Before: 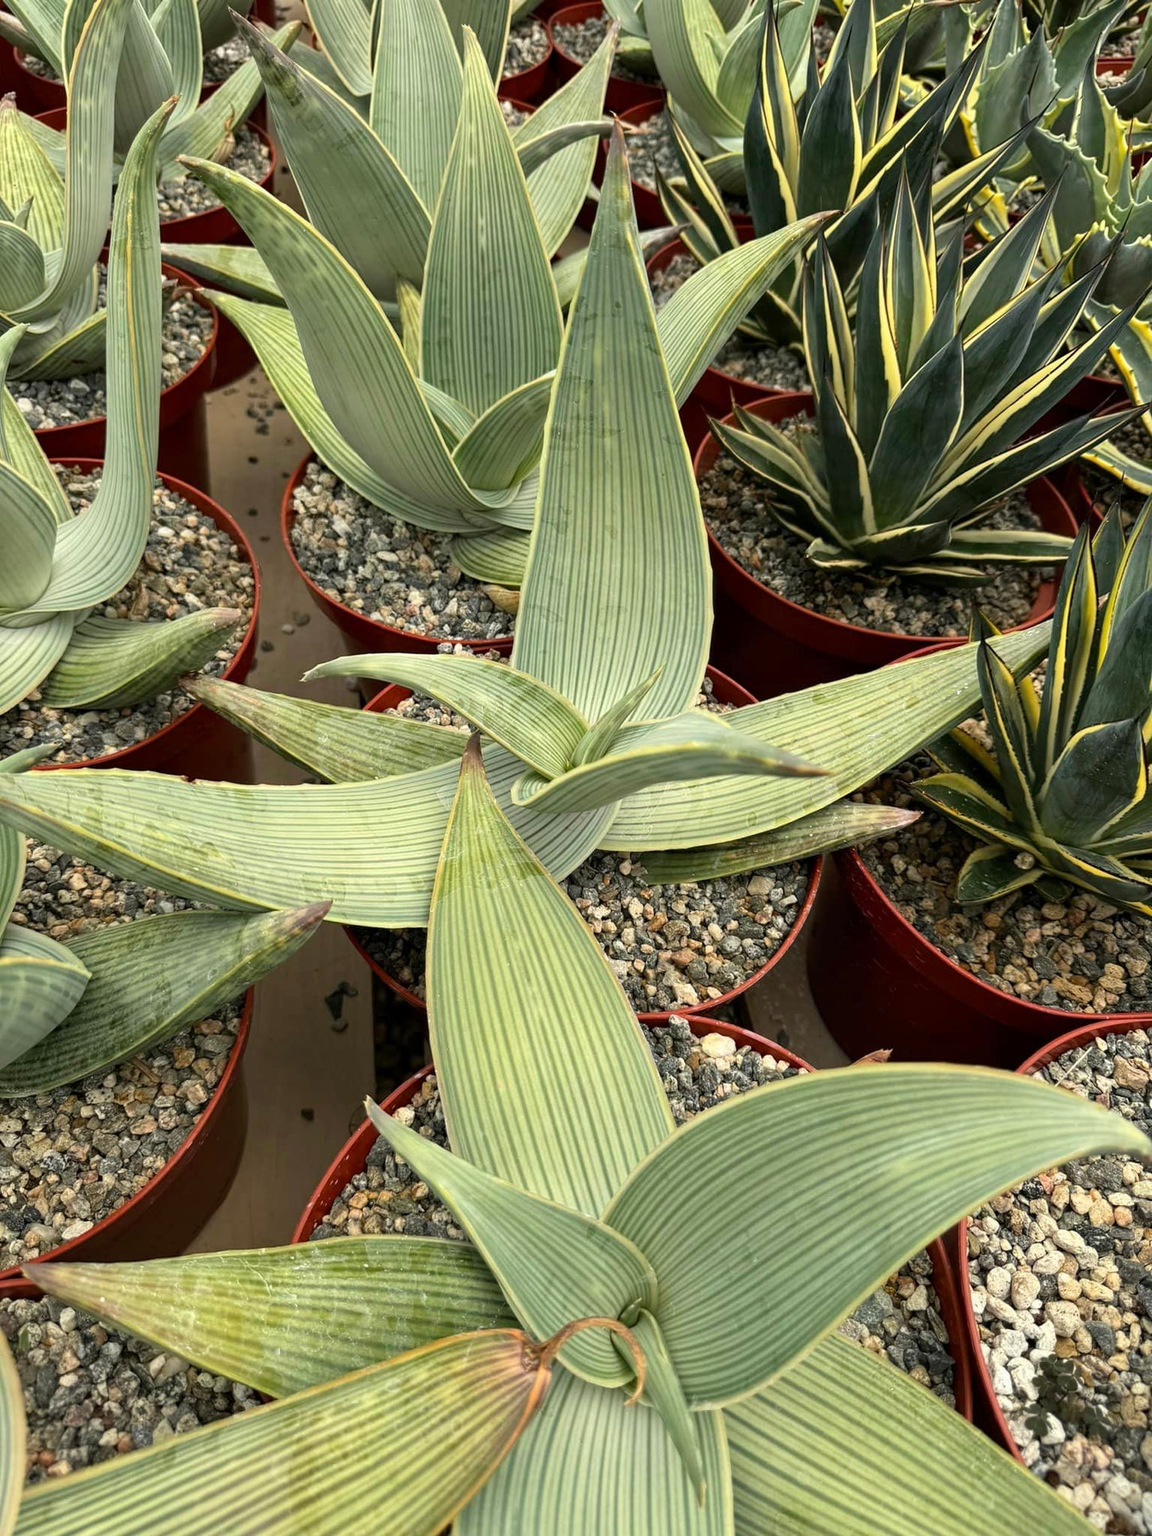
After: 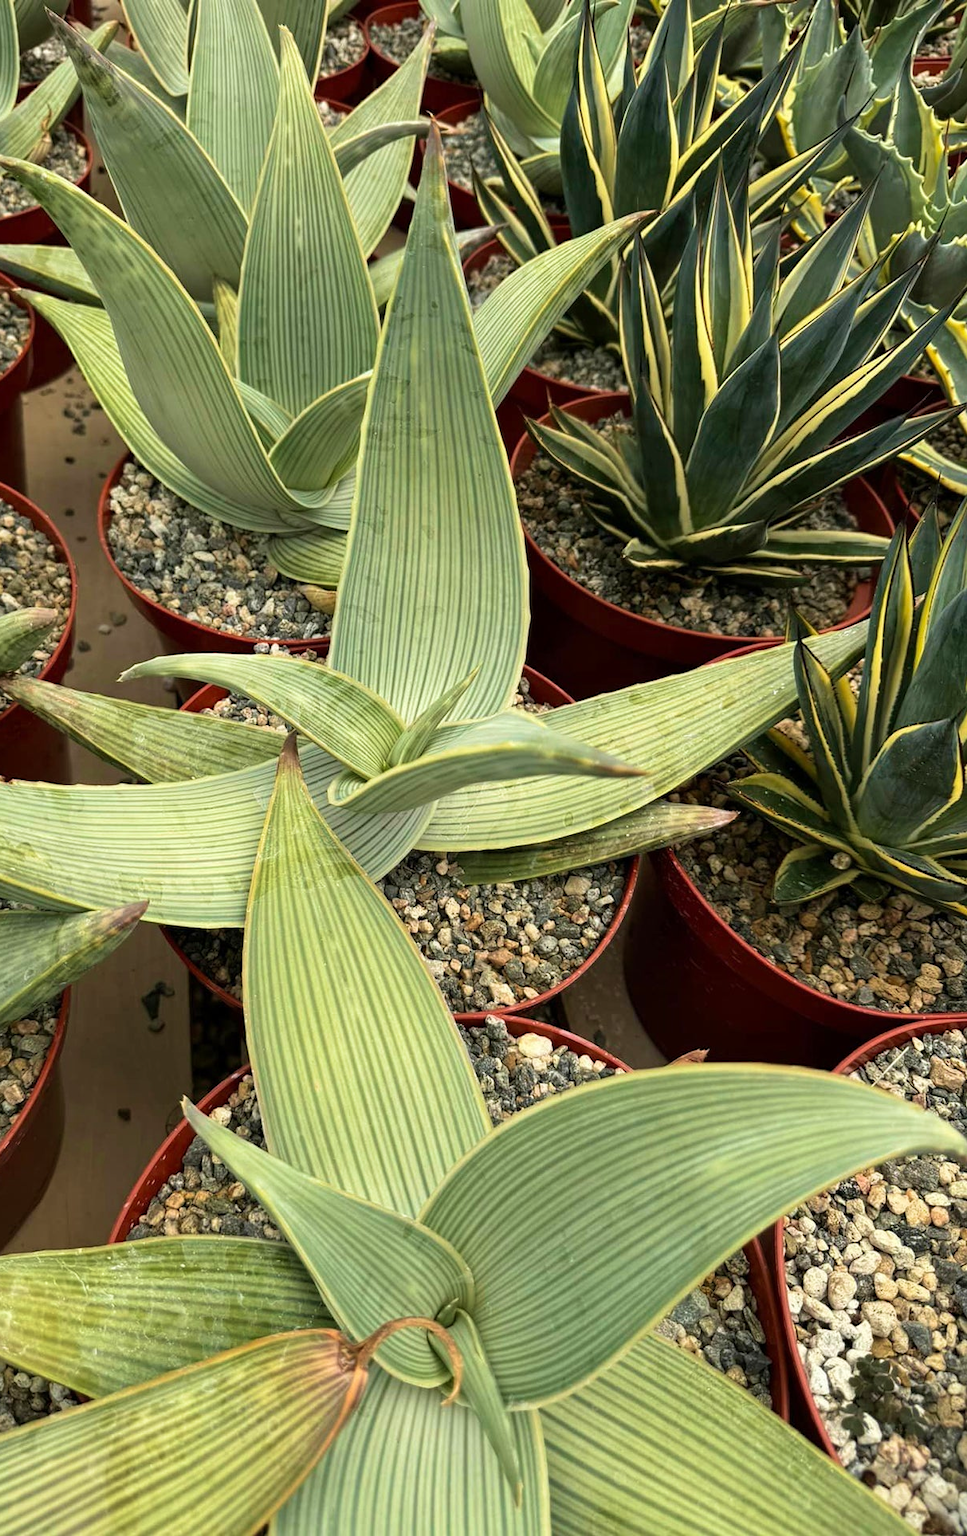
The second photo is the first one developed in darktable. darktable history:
velvia: on, module defaults
crop: left 15.972%
